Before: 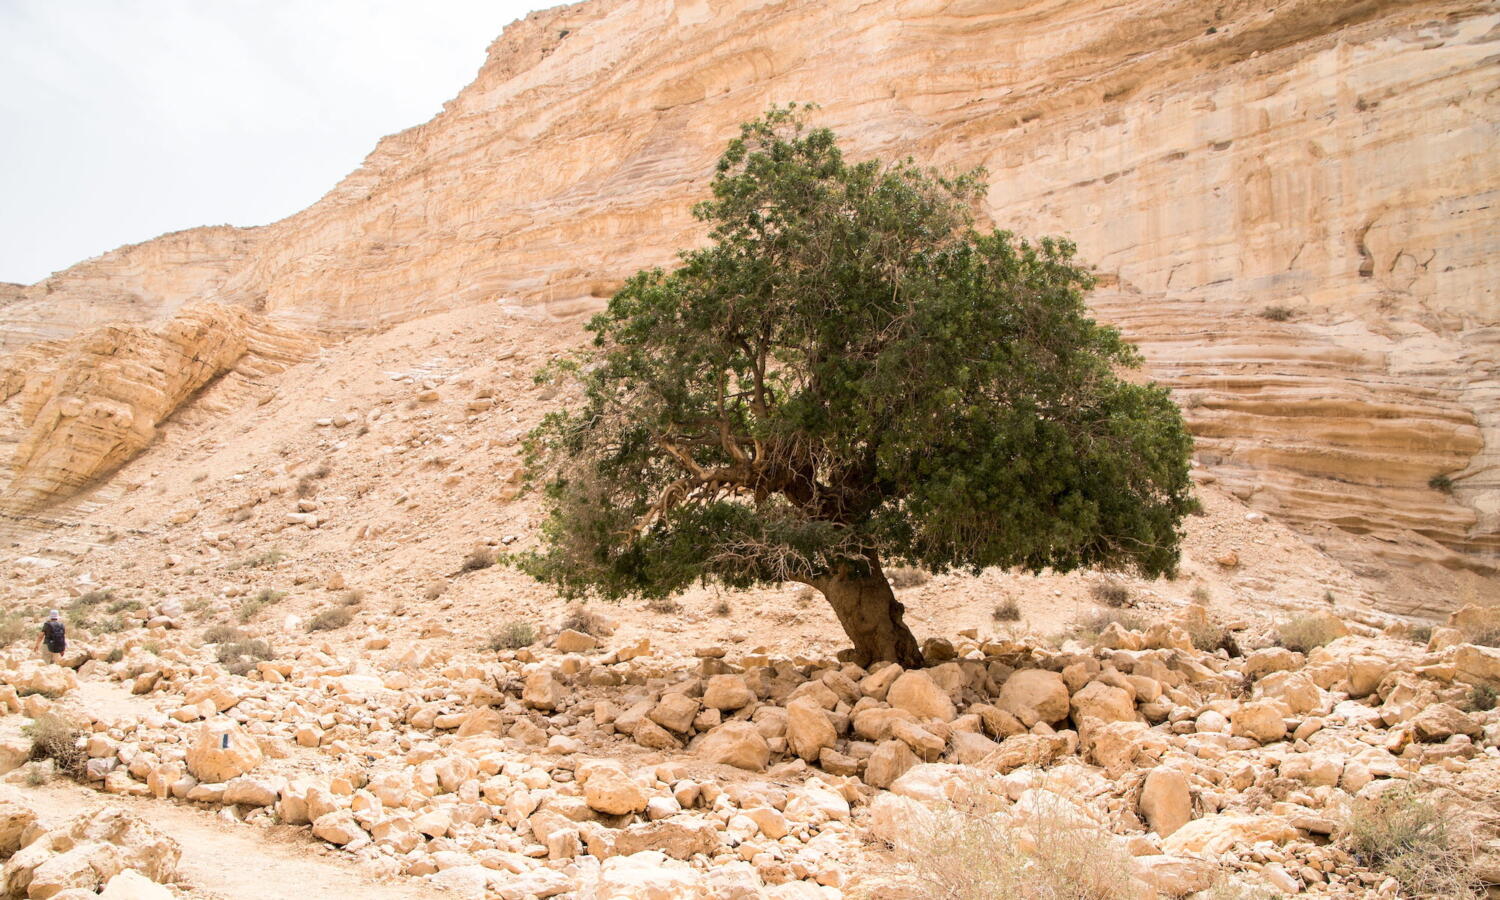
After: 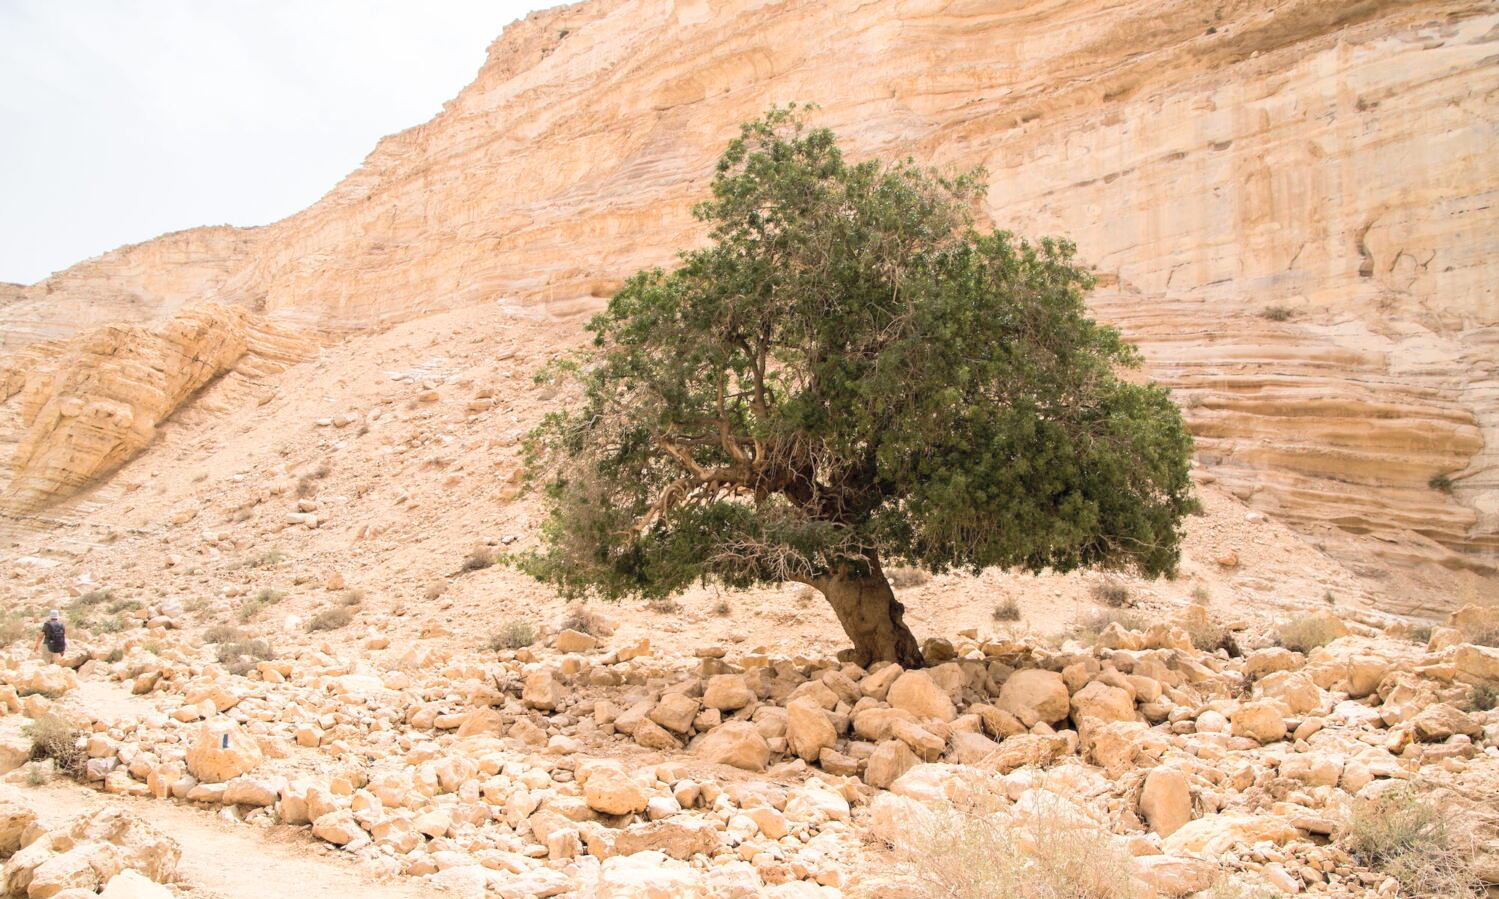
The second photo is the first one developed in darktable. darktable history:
exposure: compensate highlight preservation false
contrast brightness saturation: brightness 0.13
